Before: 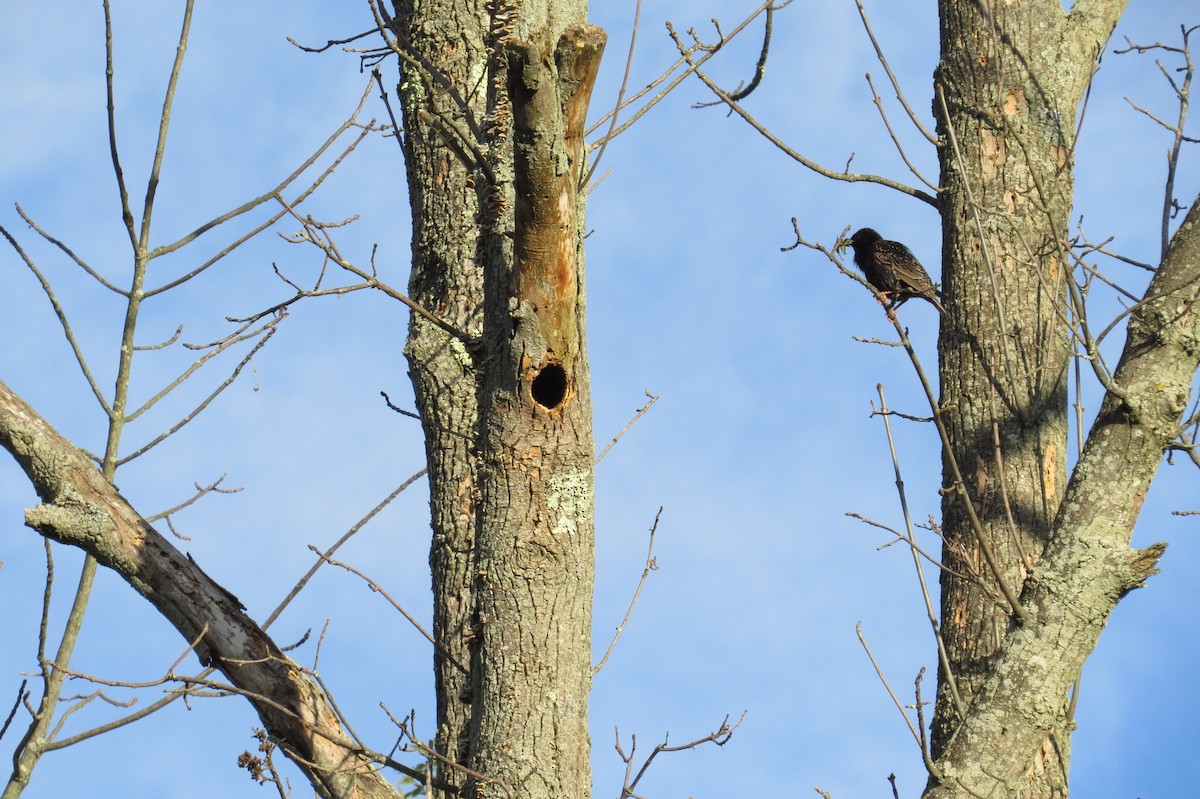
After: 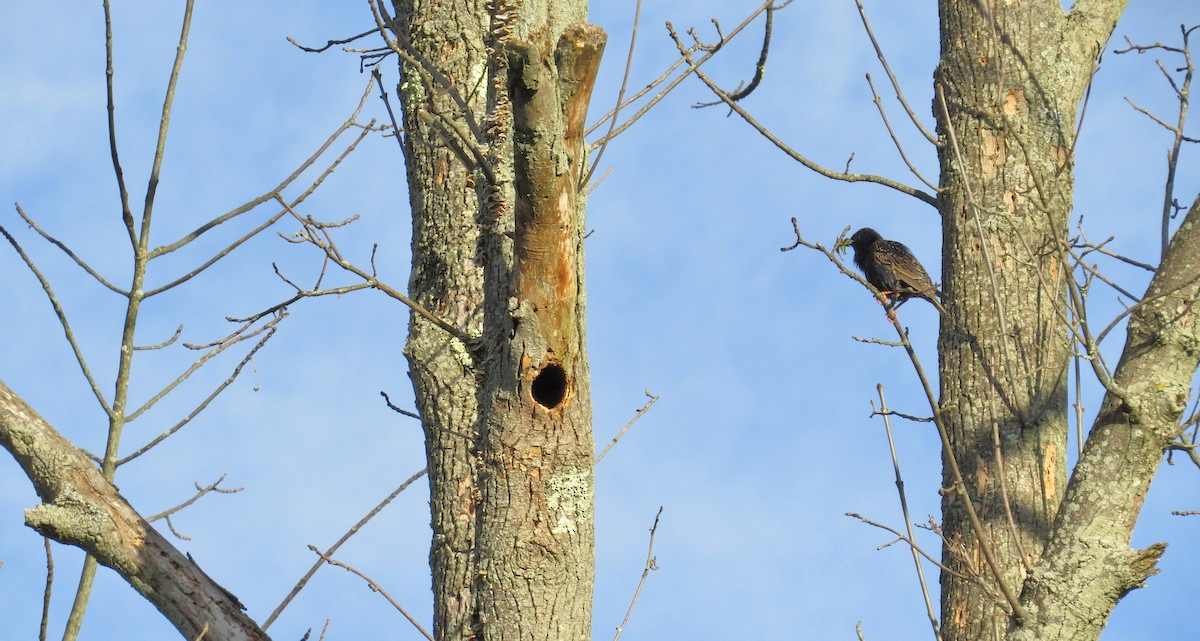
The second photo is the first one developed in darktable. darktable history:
crop: bottom 19.672%
tone equalizer: -7 EV 0.164 EV, -6 EV 0.614 EV, -5 EV 1.18 EV, -4 EV 1.3 EV, -3 EV 1.15 EV, -2 EV 0.6 EV, -1 EV 0.167 EV
